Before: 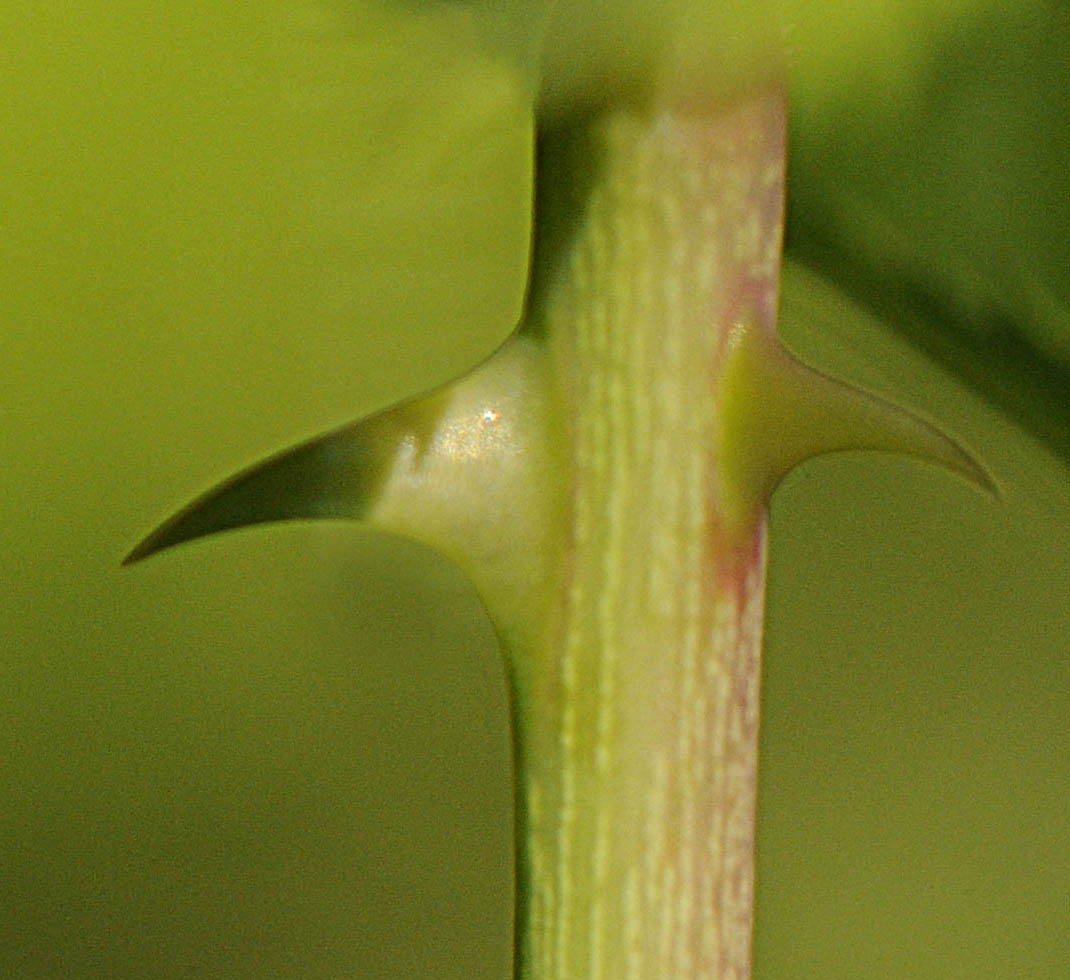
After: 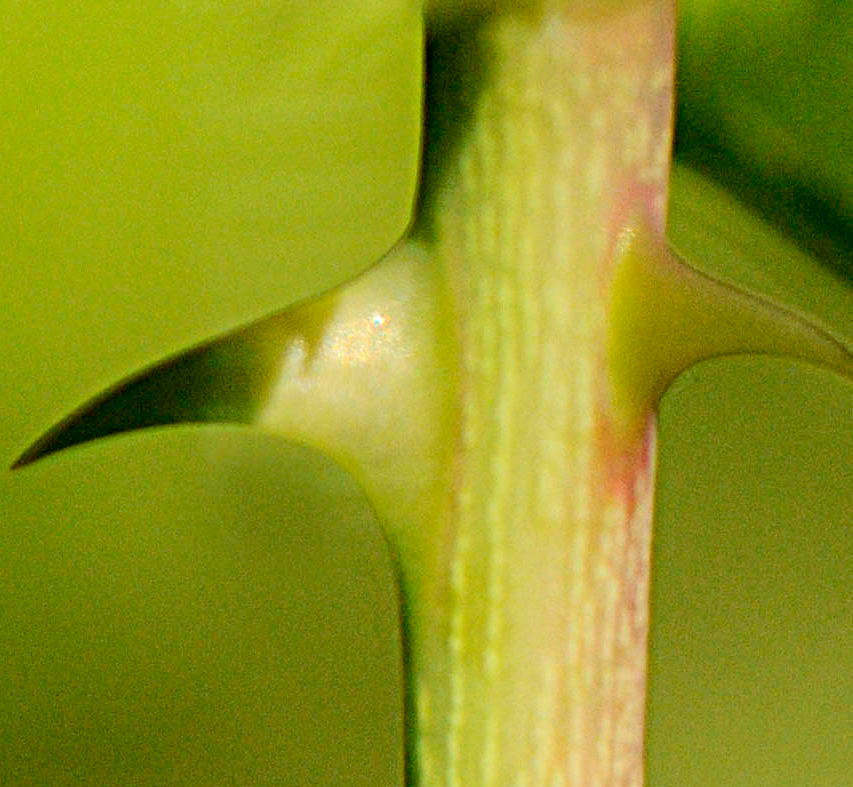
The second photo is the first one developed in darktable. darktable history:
exposure: black level correction 0.008, exposure 0.093 EV, compensate highlight preservation false
crop and rotate: left 10.398%, top 9.928%, right 9.855%, bottom 9.709%
tone curve: curves: ch0 [(0, 0) (0.004, 0.001) (0.133, 0.112) (0.325, 0.362) (0.832, 0.893) (1, 1)], color space Lab, independent channels, preserve colors none
